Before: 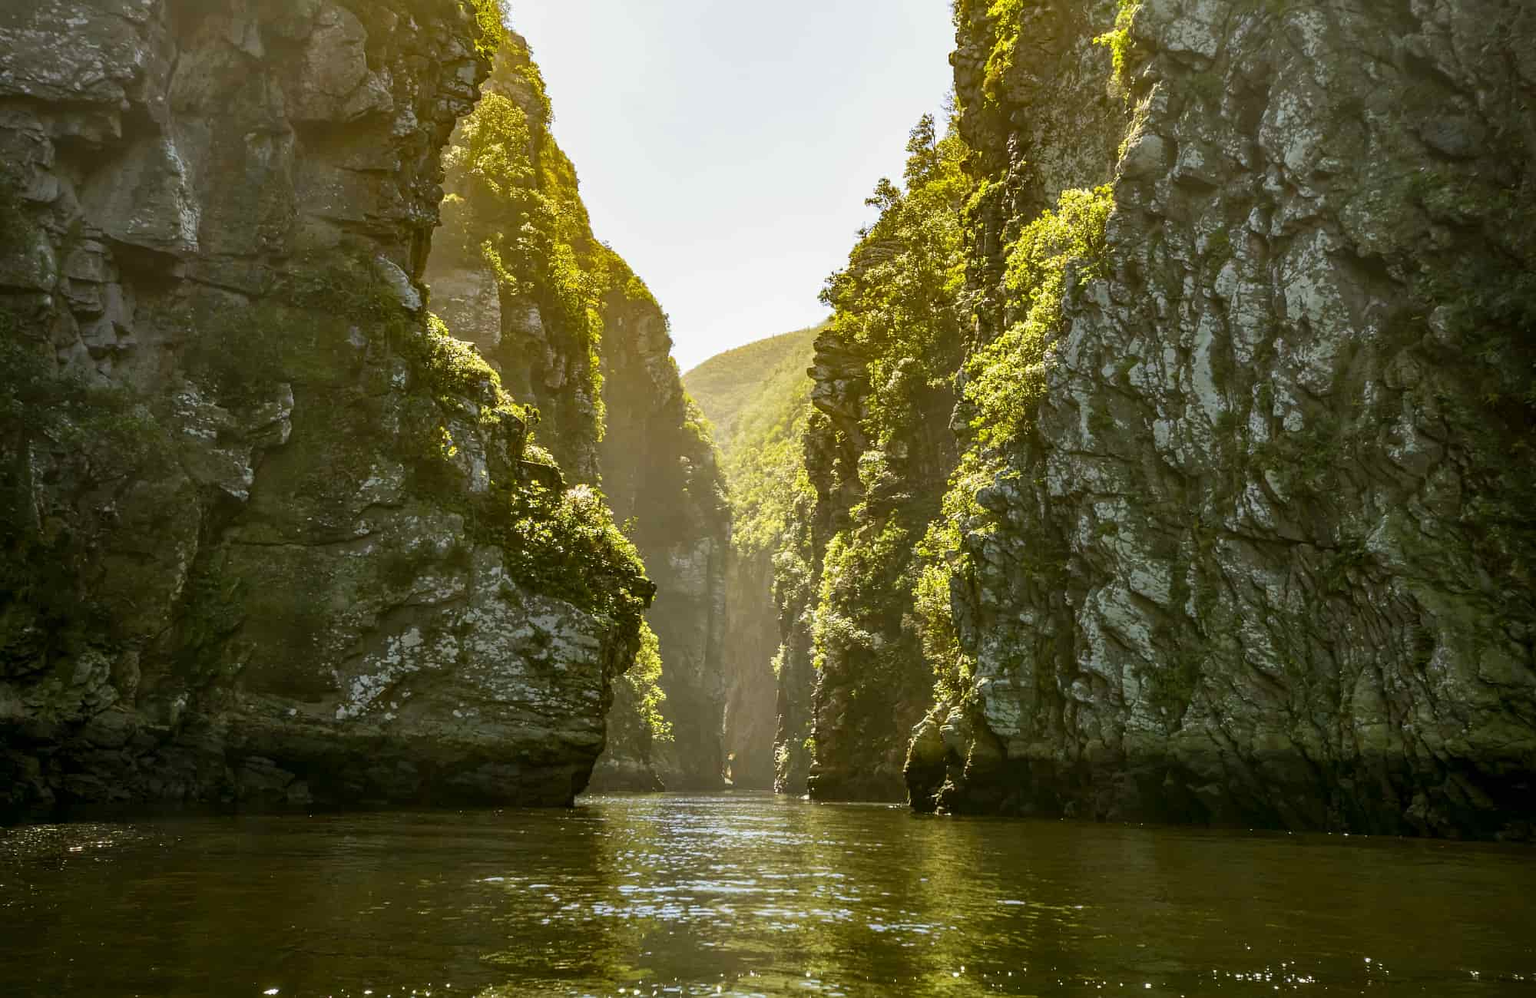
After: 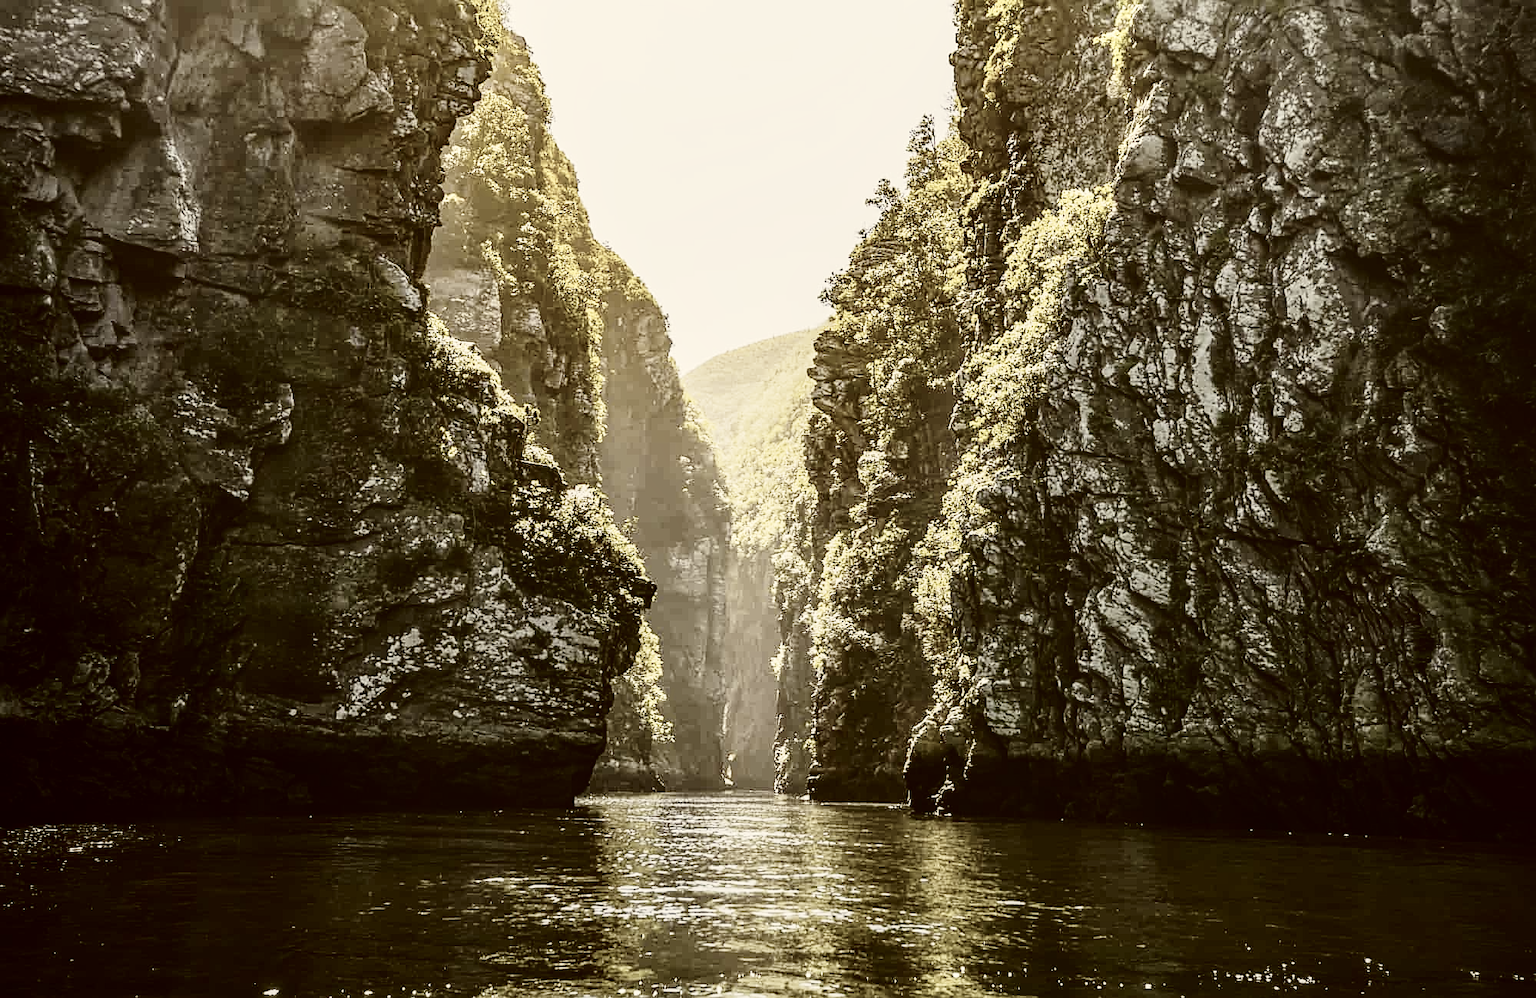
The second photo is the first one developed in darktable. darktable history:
exposure: exposure 0.205 EV, compensate highlight preservation false
contrast brightness saturation: contrast 0.241, brightness -0.221, saturation 0.148
base curve: curves: ch0 [(0, 0) (0.028, 0.03) (0.121, 0.232) (0.46, 0.748) (0.859, 0.968) (1, 1)], preserve colors none
sharpen: on, module defaults
tone equalizer: on, module defaults
color zones: curves: ch1 [(0, 0.34) (0.143, 0.164) (0.286, 0.152) (0.429, 0.176) (0.571, 0.173) (0.714, 0.188) (0.857, 0.199) (1, 0.34)]
color correction: highlights a* 1.24, highlights b* 24.82, shadows a* 15.88, shadows b* 24.41
local contrast: detail 110%
